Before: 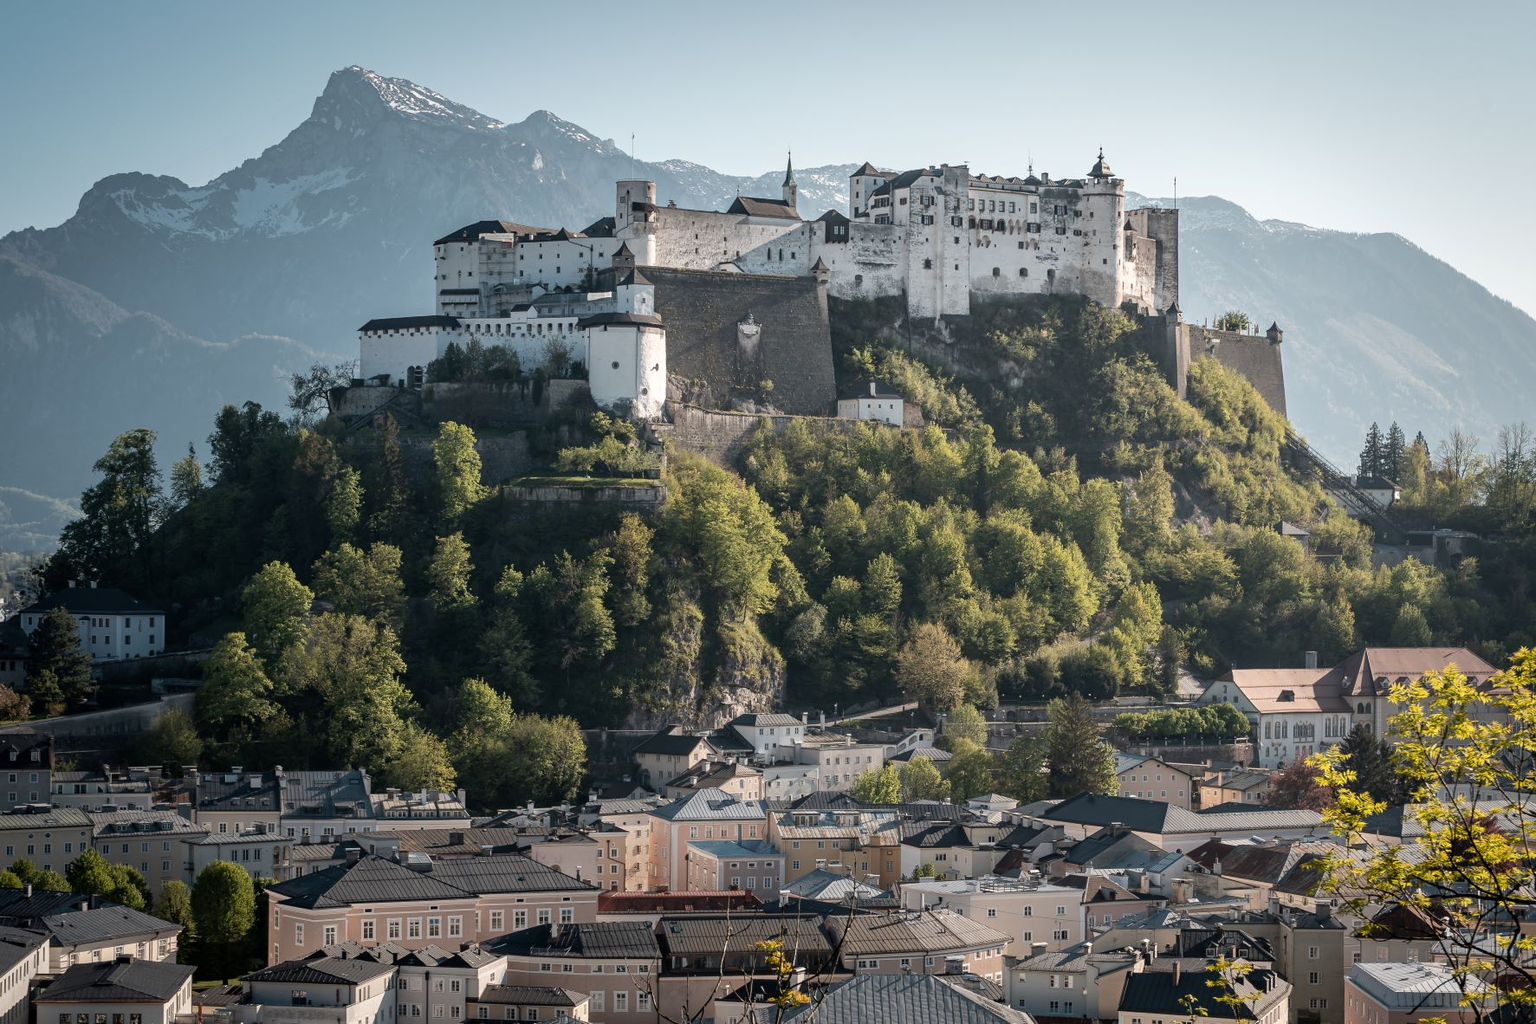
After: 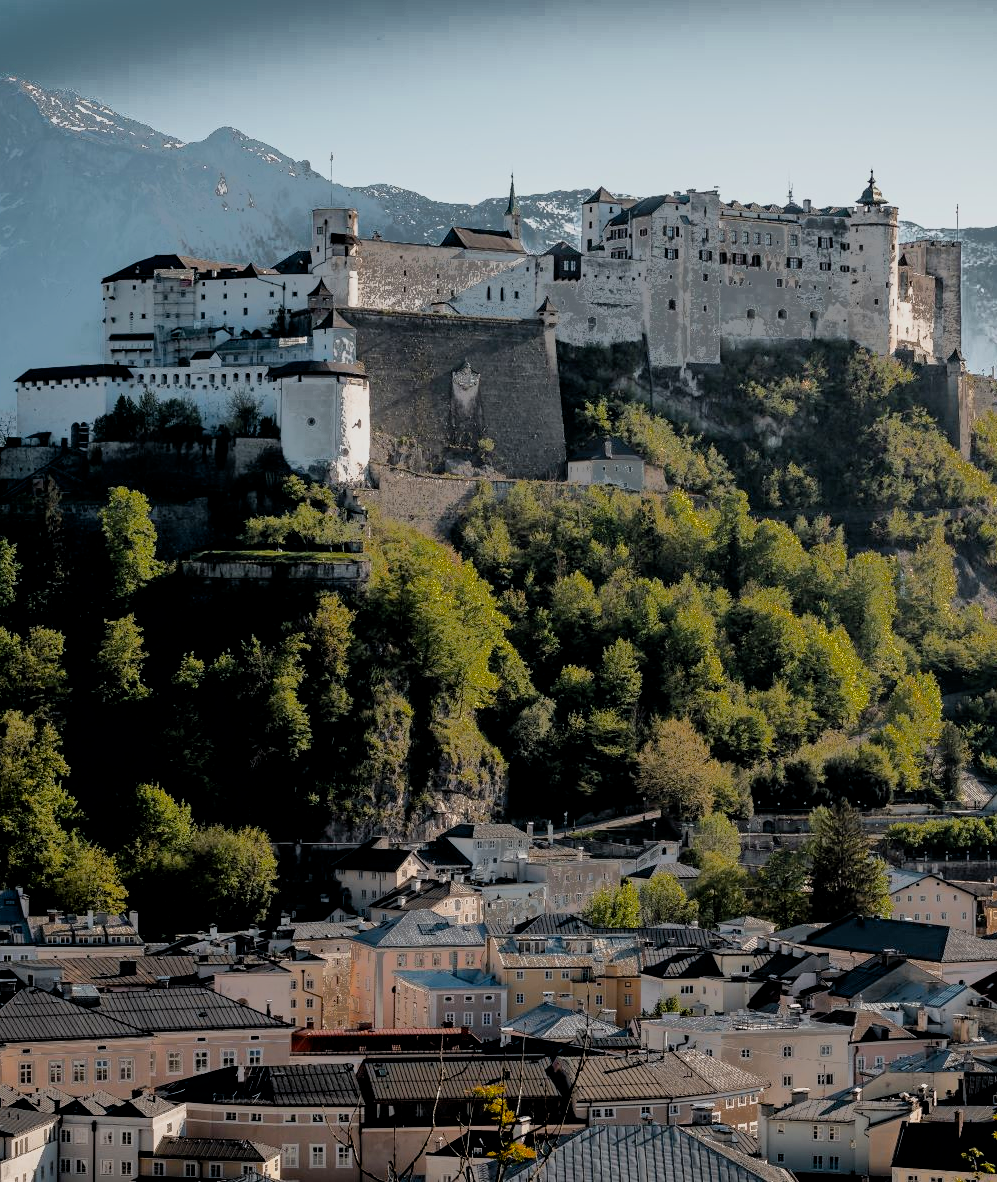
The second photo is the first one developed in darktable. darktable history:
fill light: exposure -0.73 EV, center 0.69, width 2.2
crop and rotate: left 22.516%, right 21.234%
filmic rgb: black relative exposure -7.75 EV, white relative exposure 4.4 EV, threshold 3 EV, target black luminance 0%, hardness 3.76, latitude 50.51%, contrast 1.074, highlights saturation mix 10%, shadows ↔ highlights balance -0.22%, color science v4 (2020), enable highlight reconstruction true
exposure: black level correction 0.016, exposure -0.009 EV, compensate highlight preservation false
